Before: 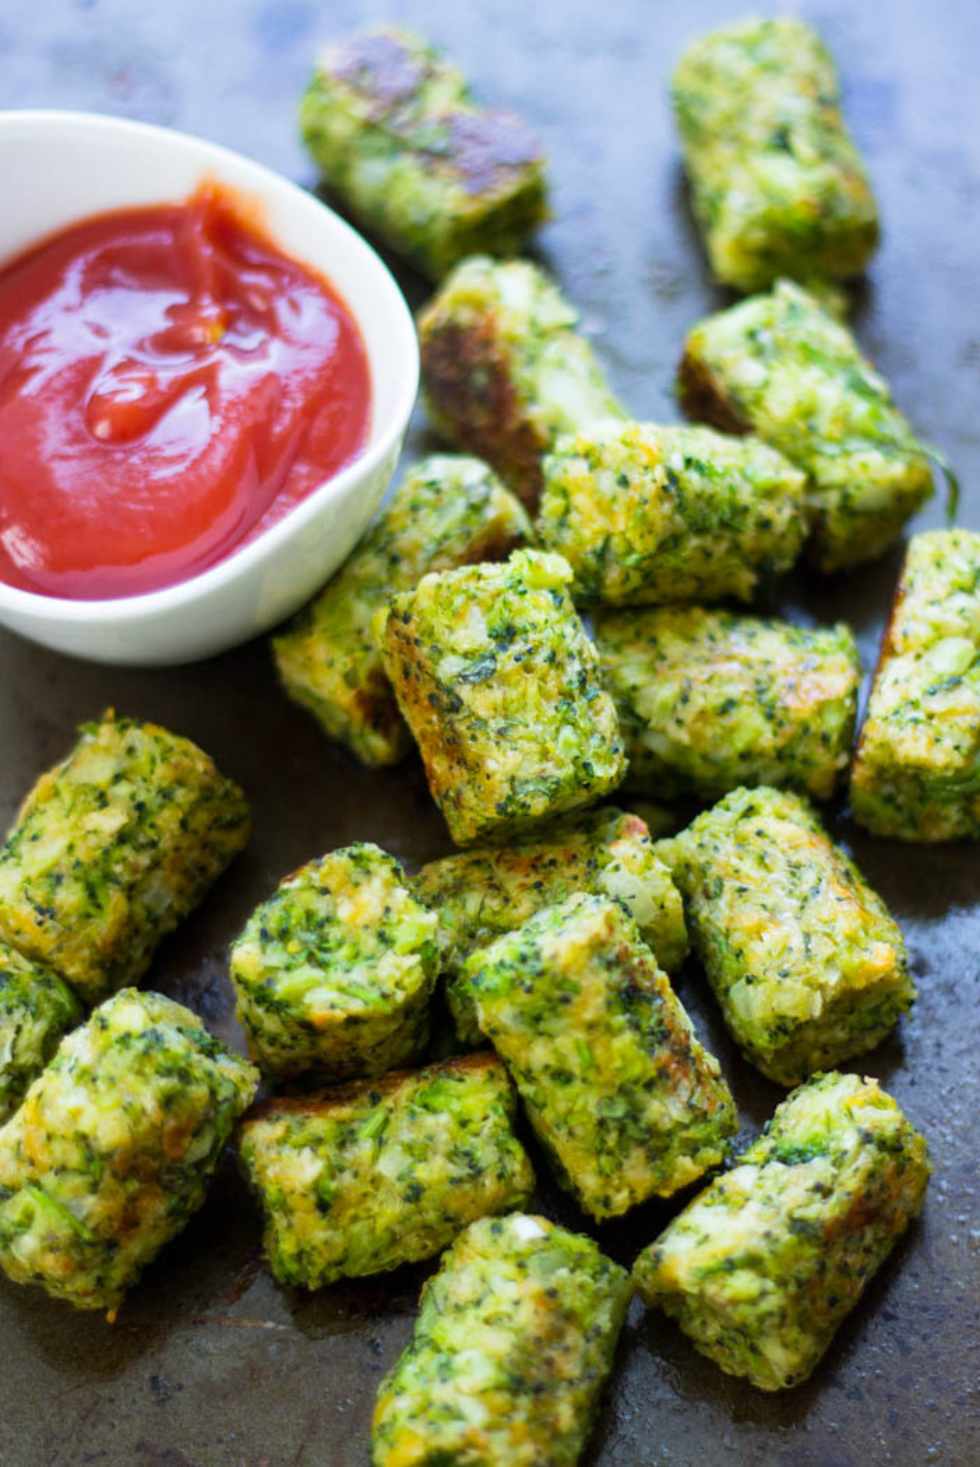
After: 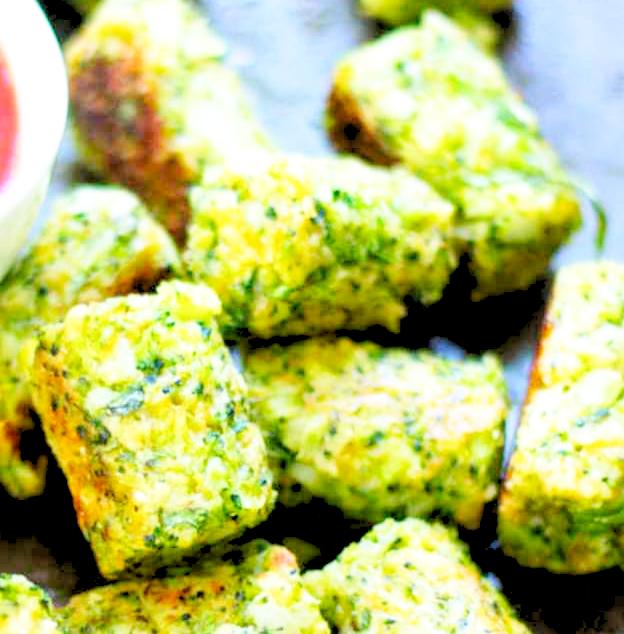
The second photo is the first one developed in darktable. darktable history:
levels: levels [0.093, 0.434, 0.988]
crop: left 36.005%, top 18.293%, right 0.31%, bottom 38.444%
base curve: curves: ch0 [(0, 0) (0.005, 0.002) (0.15, 0.3) (0.4, 0.7) (0.75, 0.95) (1, 1)], preserve colors none
